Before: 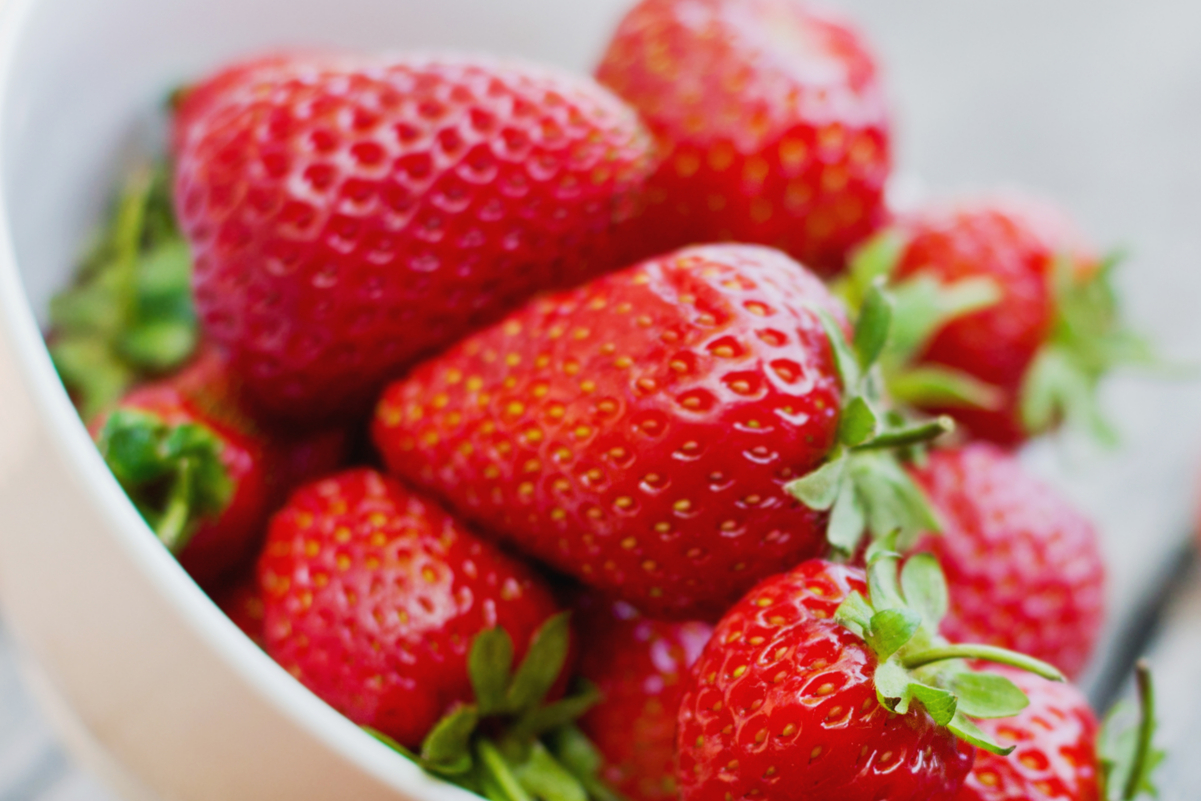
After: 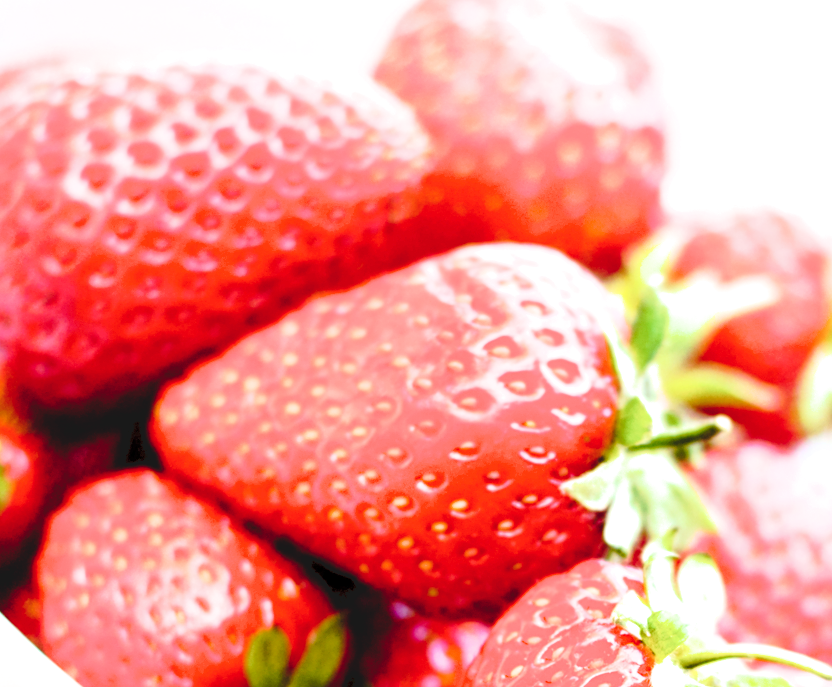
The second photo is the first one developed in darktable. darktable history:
exposure: exposure 1.06 EV, compensate highlight preservation false
crop: left 18.629%, right 12.053%, bottom 14.216%
filmic rgb: middle gray luminance 8.61%, black relative exposure -6.32 EV, white relative exposure 2.72 EV, target black luminance 0%, hardness 4.79, latitude 74.21%, contrast 1.338, shadows ↔ highlights balance 9.54%, color science v6 (2022), iterations of high-quality reconstruction 10
tone curve: curves: ch0 [(0, 0) (0.003, 0.085) (0.011, 0.086) (0.025, 0.086) (0.044, 0.088) (0.069, 0.093) (0.1, 0.102) (0.136, 0.12) (0.177, 0.157) (0.224, 0.203) (0.277, 0.277) (0.335, 0.36) (0.399, 0.463) (0.468, 0.559) (0.543, 0.626) (0.623, 0.703) (0.709, 0.789) (0.801, 0.869) (0.898, 0.927) (1, 1)], preserve colors none
sharpen: amount 0.213
